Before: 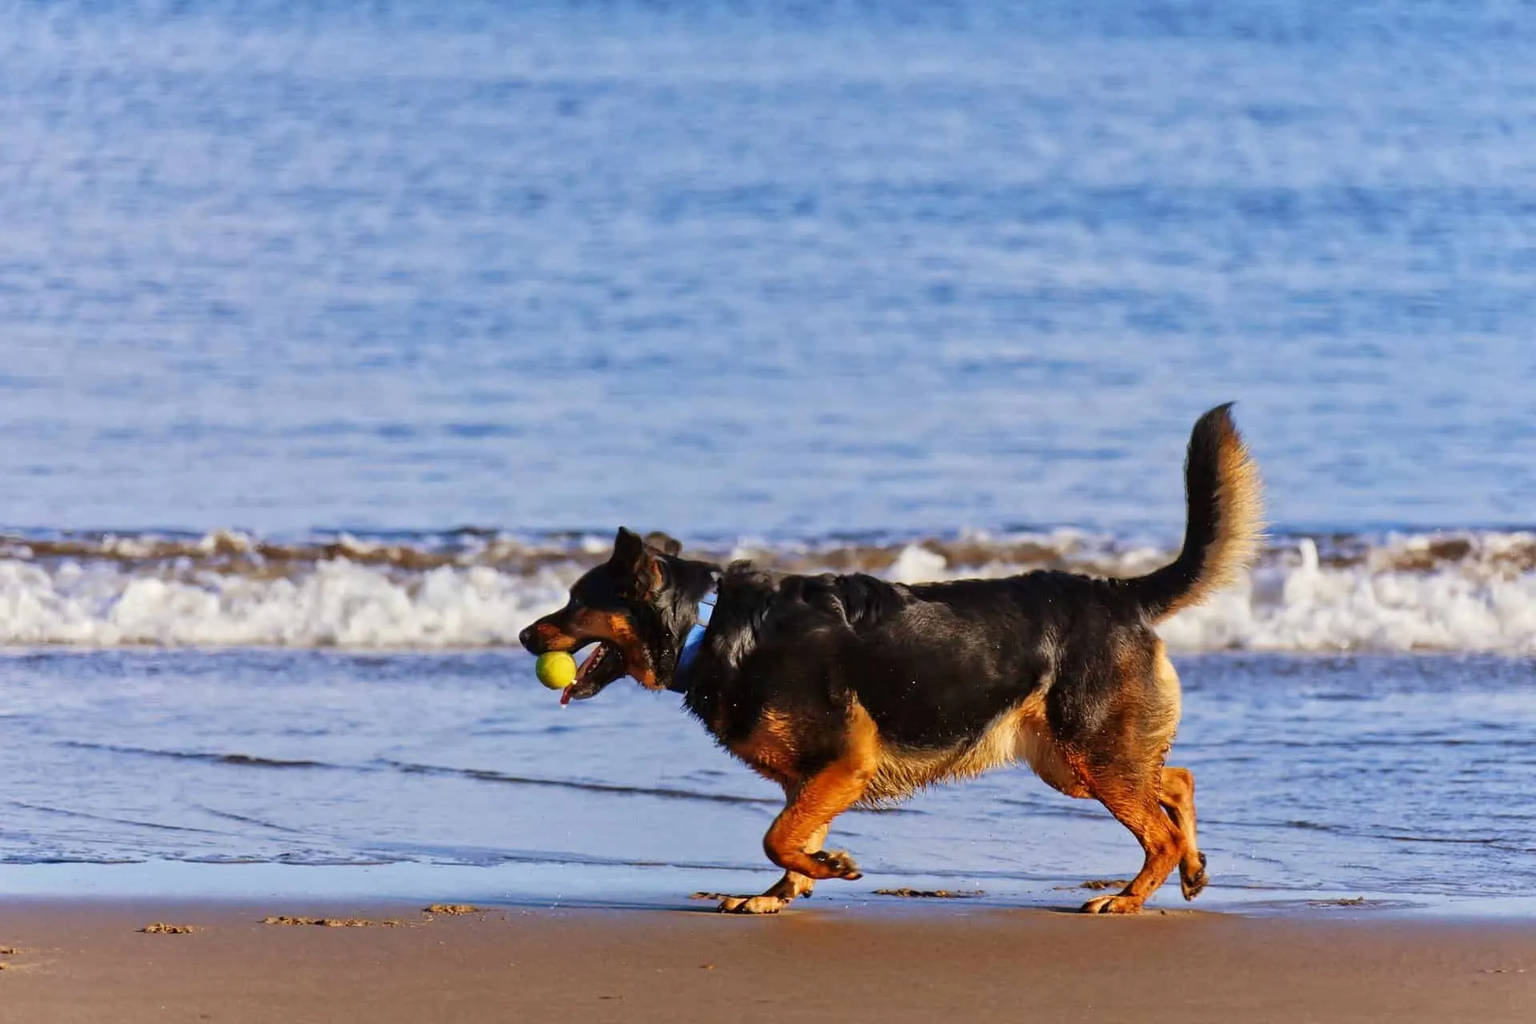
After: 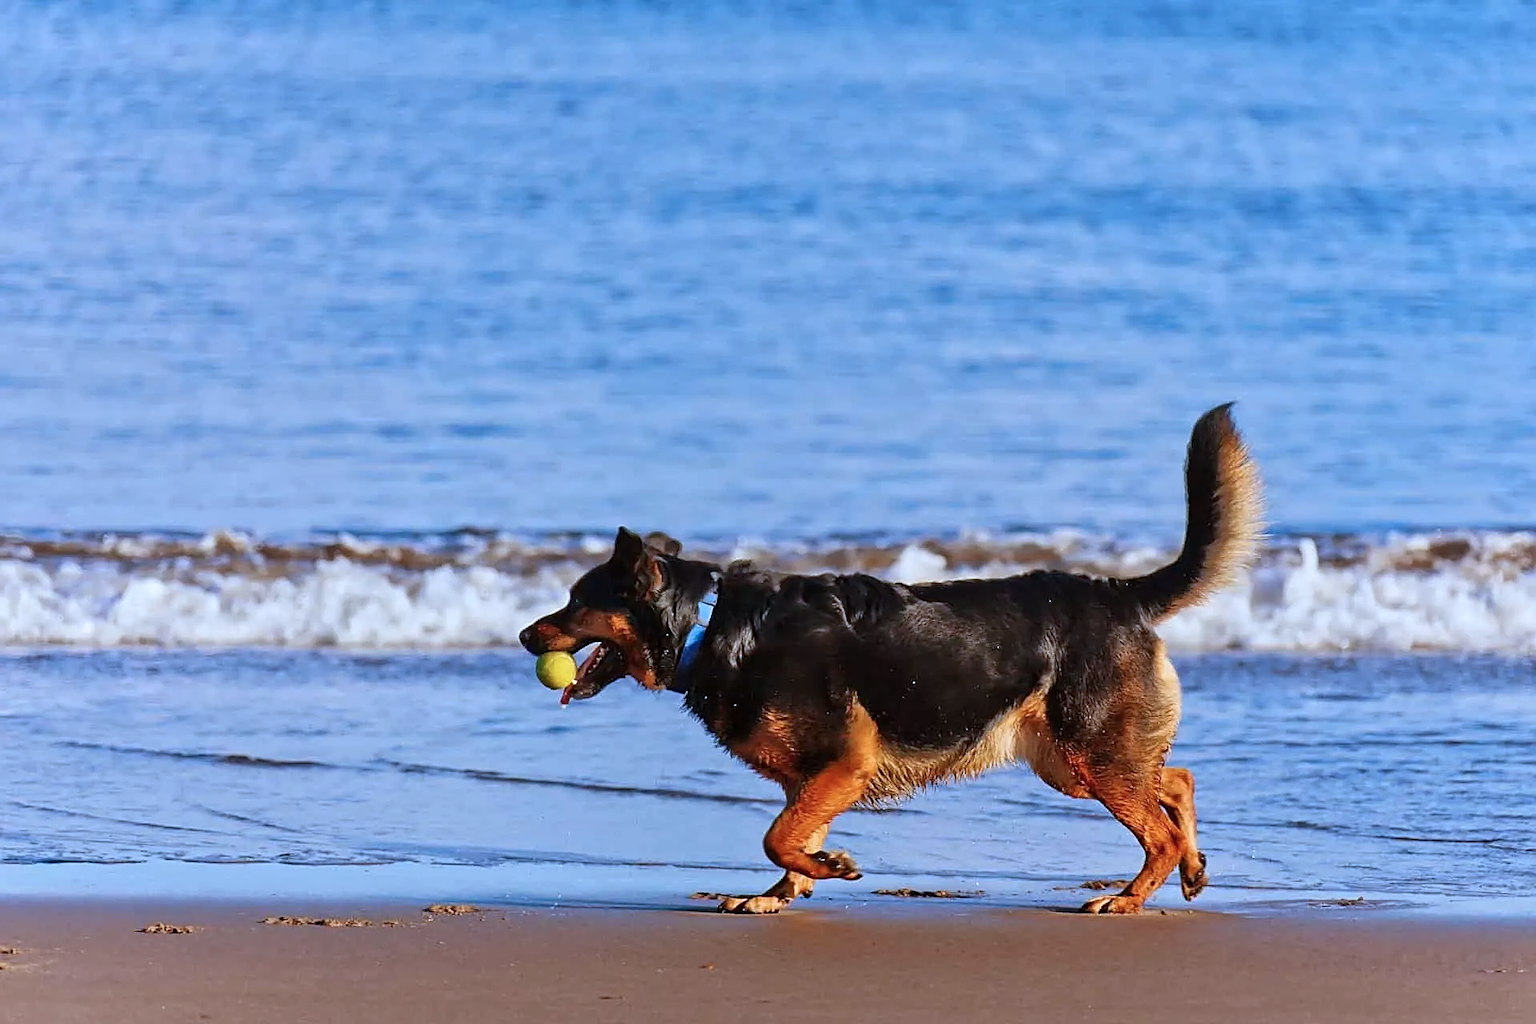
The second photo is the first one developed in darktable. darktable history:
sharpen: on, module defaults
color correction: highlights a* -2.45, highlights b* -18.19
